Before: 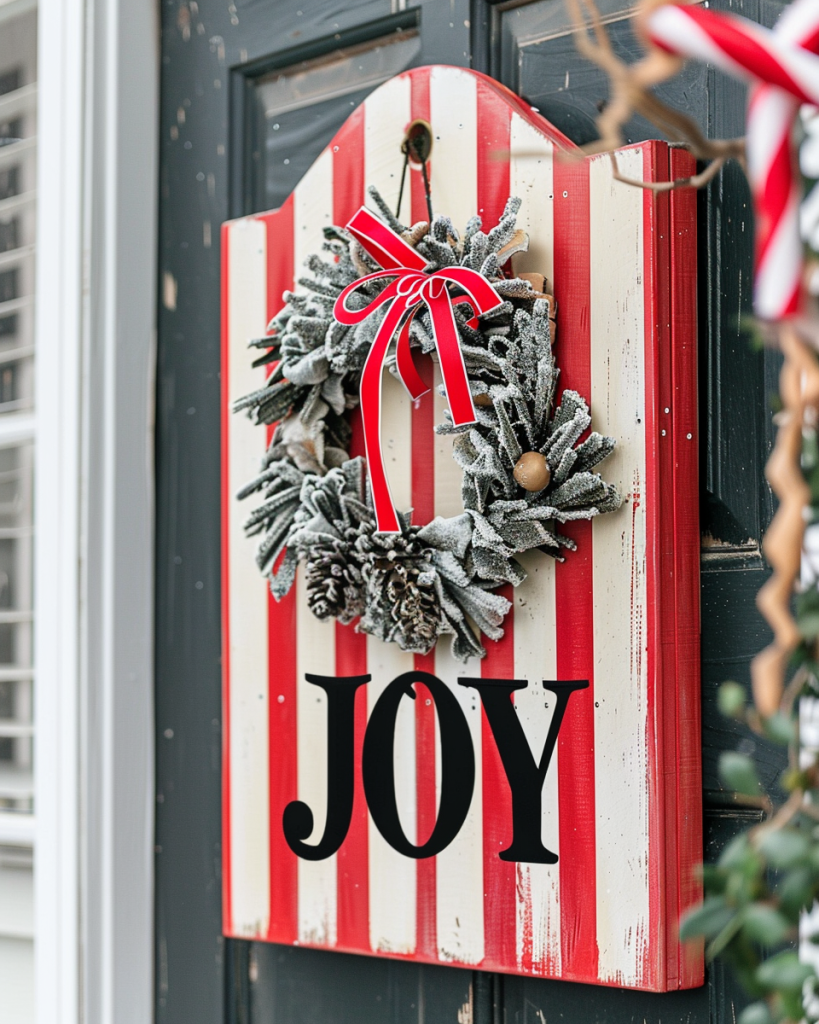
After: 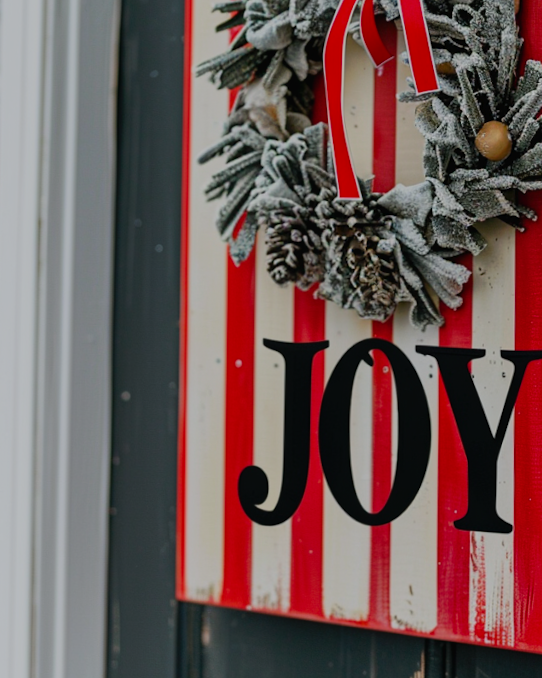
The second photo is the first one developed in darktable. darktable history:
exposure: exposure -0.912 EV, compensate highlight preservation false
tone curve: curves: ch0 [(0, 0) (0.003, 0.012) (0.011, 0.015) (0.025, 0.027) (0.044, 0.045) (0.069, 0.064) (0.1, 0.093) (0.136, 0.133) (0.177, 0.177) (0.224, 0.221) (0.277, 0.272) (0.335, 0.342) (0.399, 0.398) (0.468, 0.462) (0.543, 0.547) (0.623, 0.624) (0.709, 0.711) (0.801, 0.792) (0.898, 0.889) (1, 1)], preserve colors none
color balance rgb: linear chroma grading › global chroma 24.359%, perceptual saturation grading › global saturation 3.021%, global vibrance 20%
crop and rotate: angle -1.07°, left 3.78%, top 32.18%, right 28.38%
